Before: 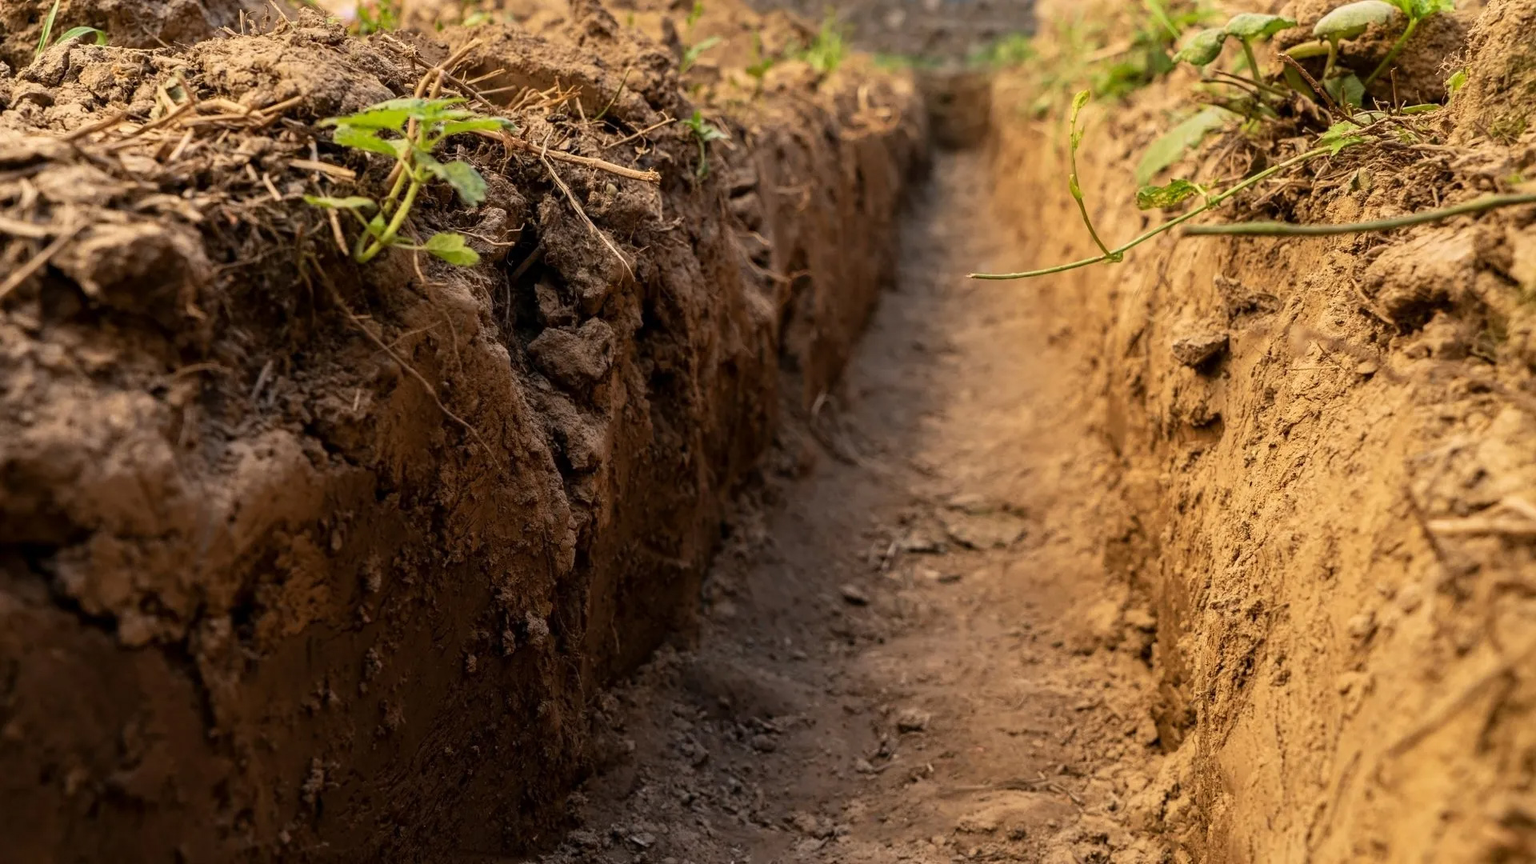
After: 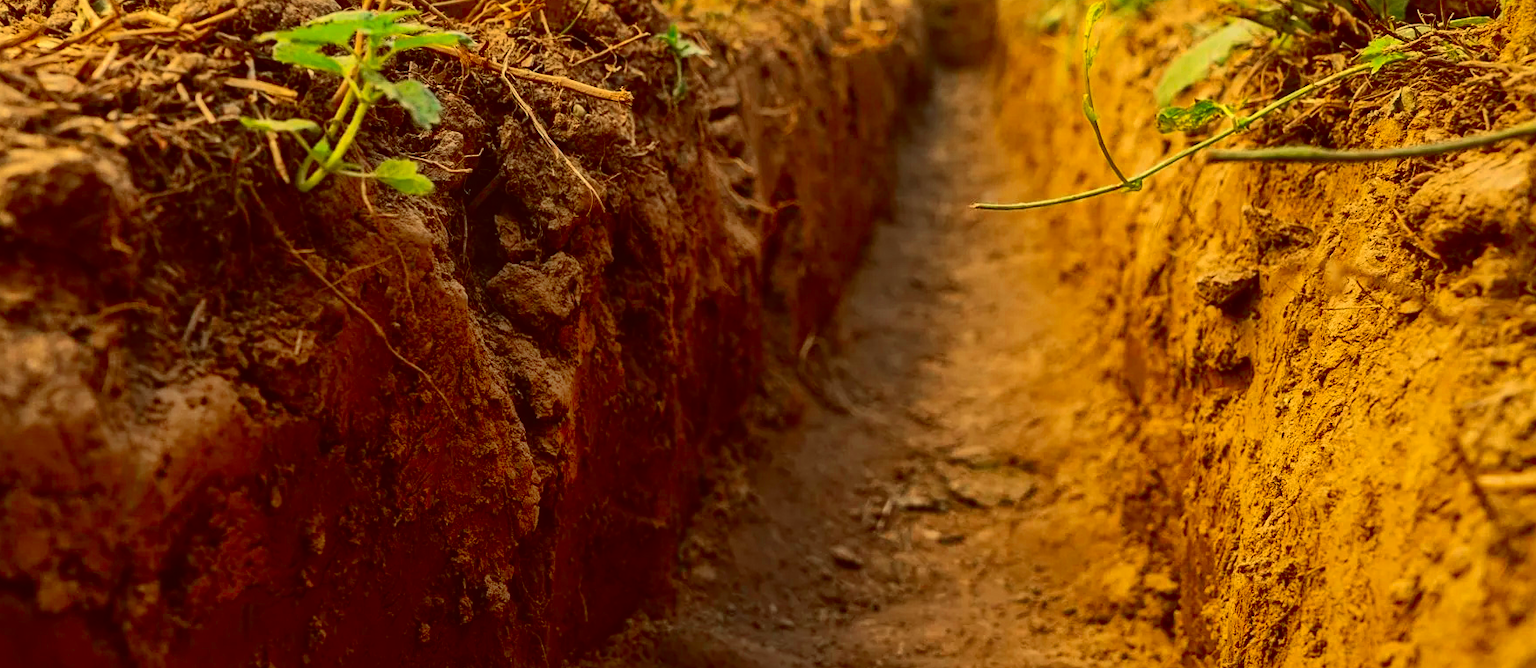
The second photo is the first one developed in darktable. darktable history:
sharpen: amount 0.2
shadows and highlights: on, module defaults
crop: left 5.596%, top 10.314%, right 3.534%, bottom 19.395%
color balance: lift [1.005, 1.002, 0.998, 0.998], gamma [1, 1.021, 1.02, 0.979], gain [0.923, 1.066, 1.056, 0.934]
color zones: curves: ch0 [(0, 0.5) (0.125, 0.4) (0.25, 0.5) (0.375, 0.4) (0.5, 0.4) (0.625, 0.35) (0.75, 0.35) (0.875, 0.5)]; ch1 [(0, 0.35) (0.125, 0.45) (0.25, 0.35) (0.375, 0.35) (0.5, 0.35) (0.625, 0.35) (0.75, 0.45) (0.875, 0.35)]; ch2 [(0, 0.6) (0.125, 0.5) (0.25, 0.5) (0.375, 0.6) (0.5, 0.6) (0.625, 0.5) (0.75, 0.5) (0.875, 0.5)]
contrast brightness saturation: contrast 0.26, brightness 0.02, saturation 0.87
